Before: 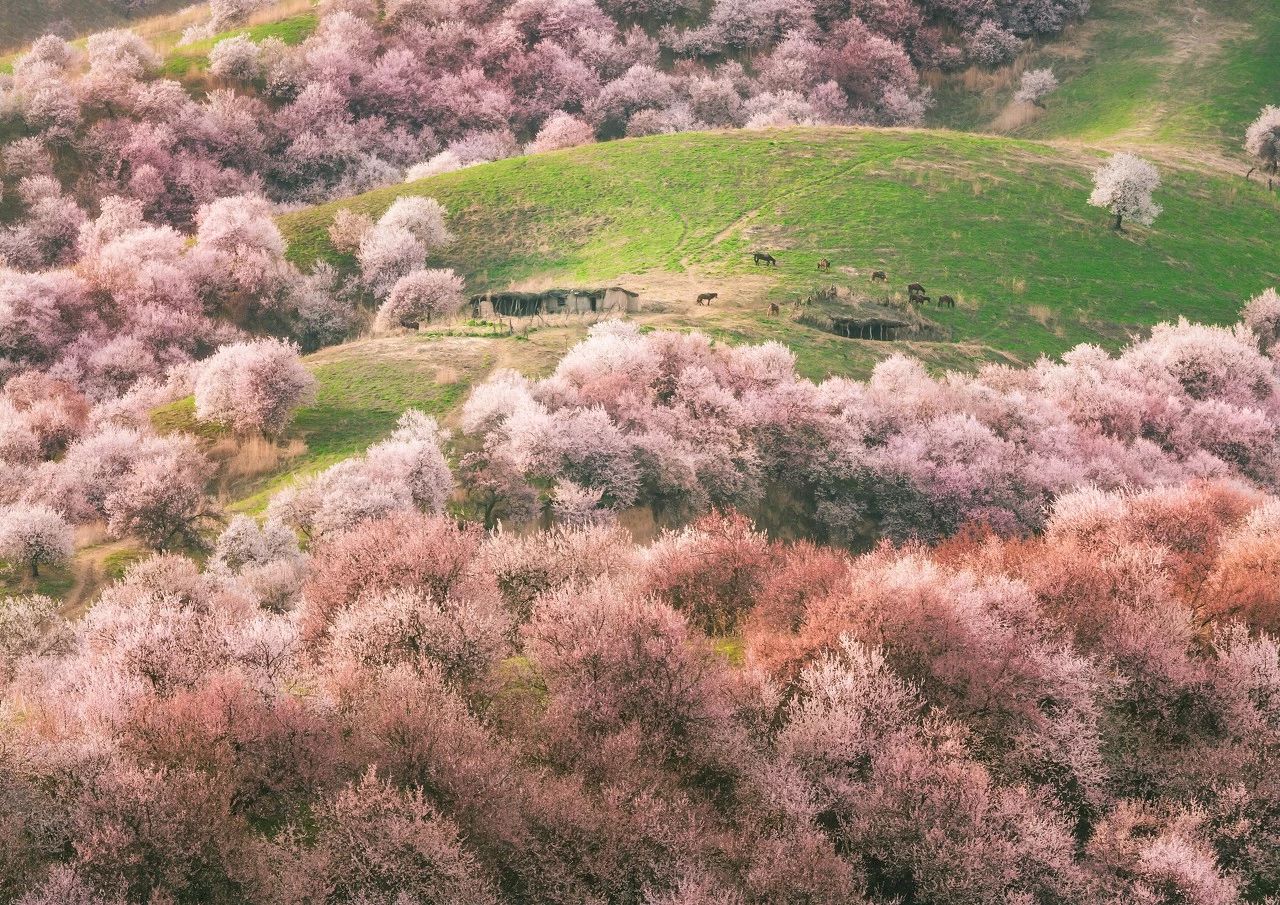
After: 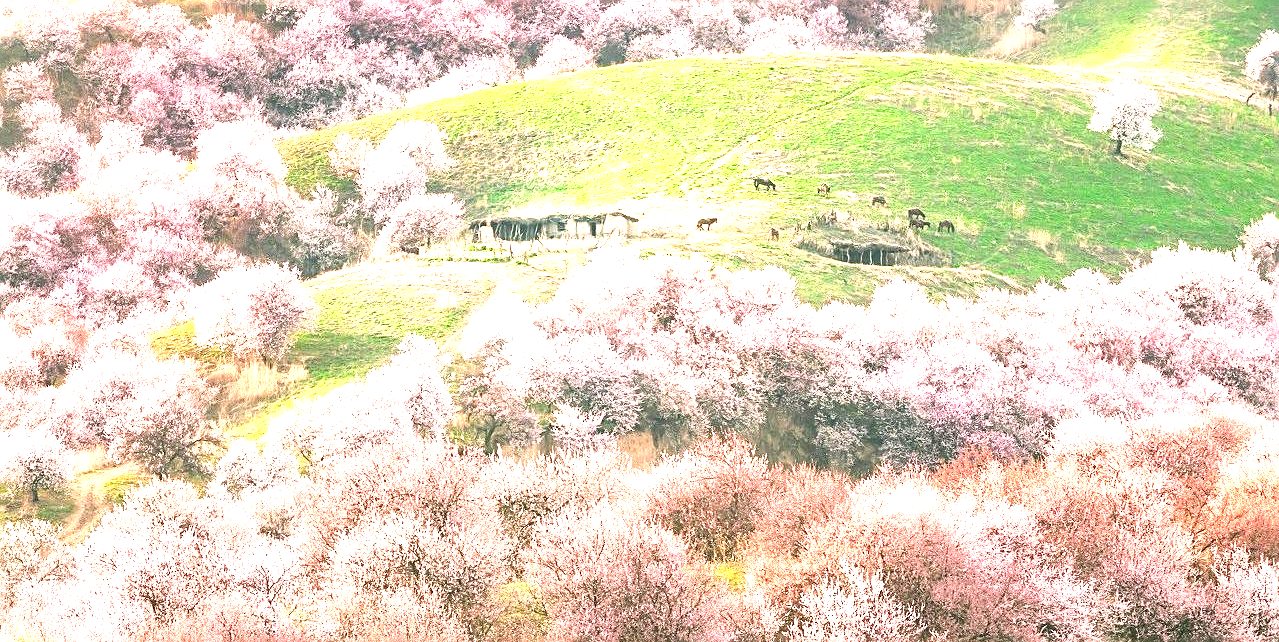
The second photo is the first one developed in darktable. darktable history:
crop and rotate: top 8.337%, bottom 20.711%
exposure: black level correction 0, exposure 1.687 EV, compensate exposure bias true, compensate highlight preservation false
sharpen: on, module defaults
